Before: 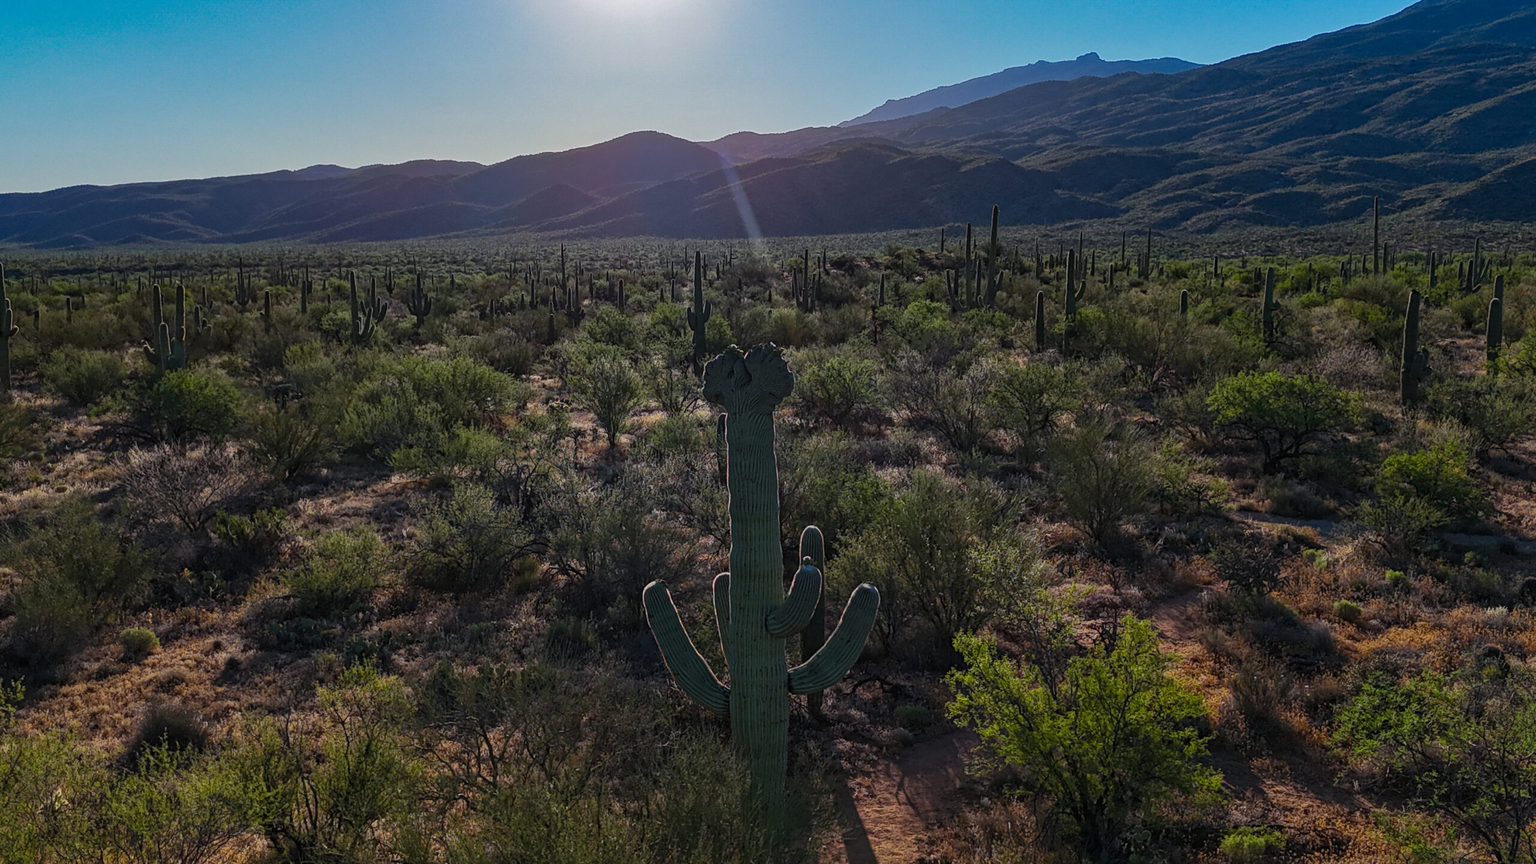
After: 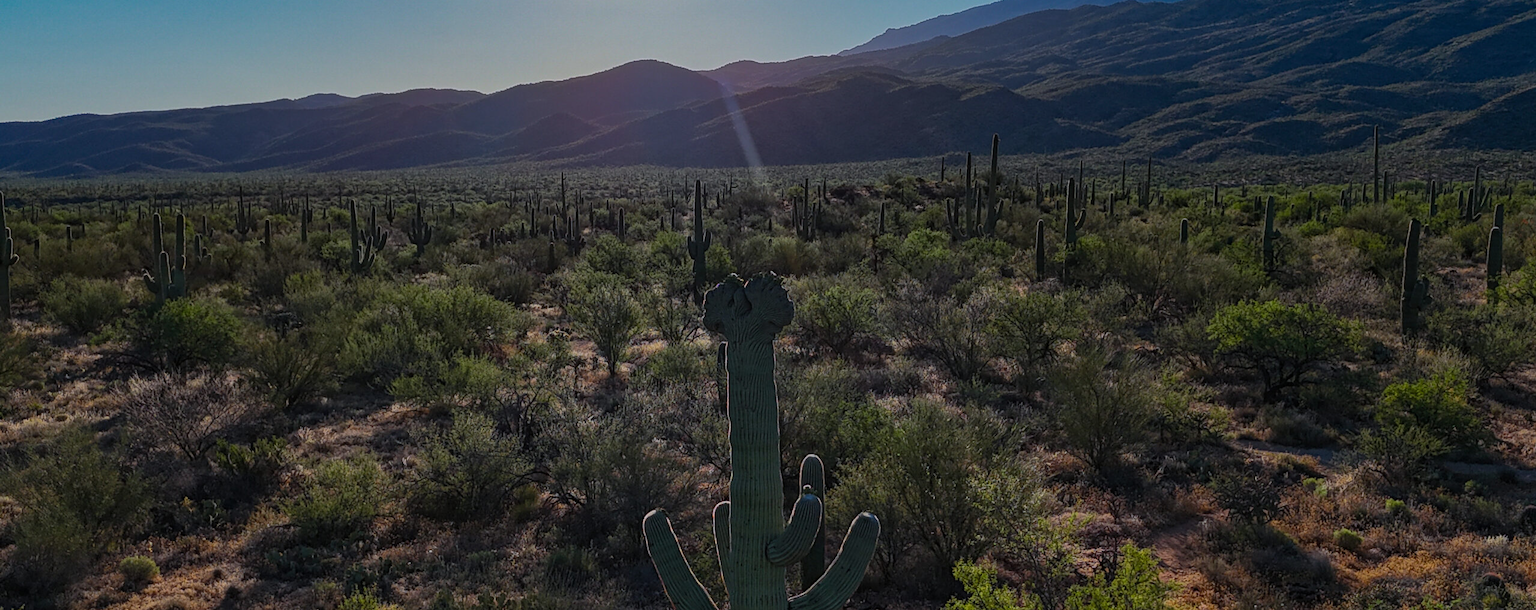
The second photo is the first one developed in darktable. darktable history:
crop and rotate: top 8.293%, bottom 20.996%
graduated density: on, module defaults
